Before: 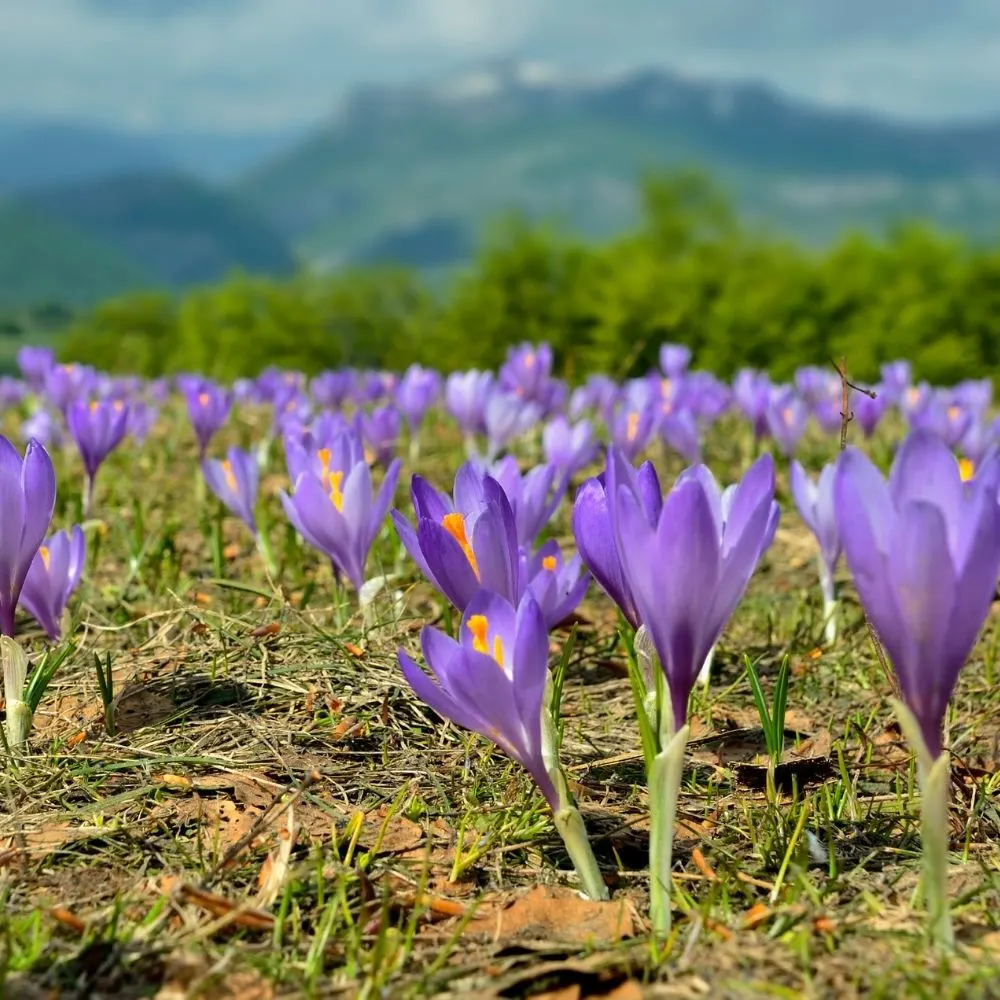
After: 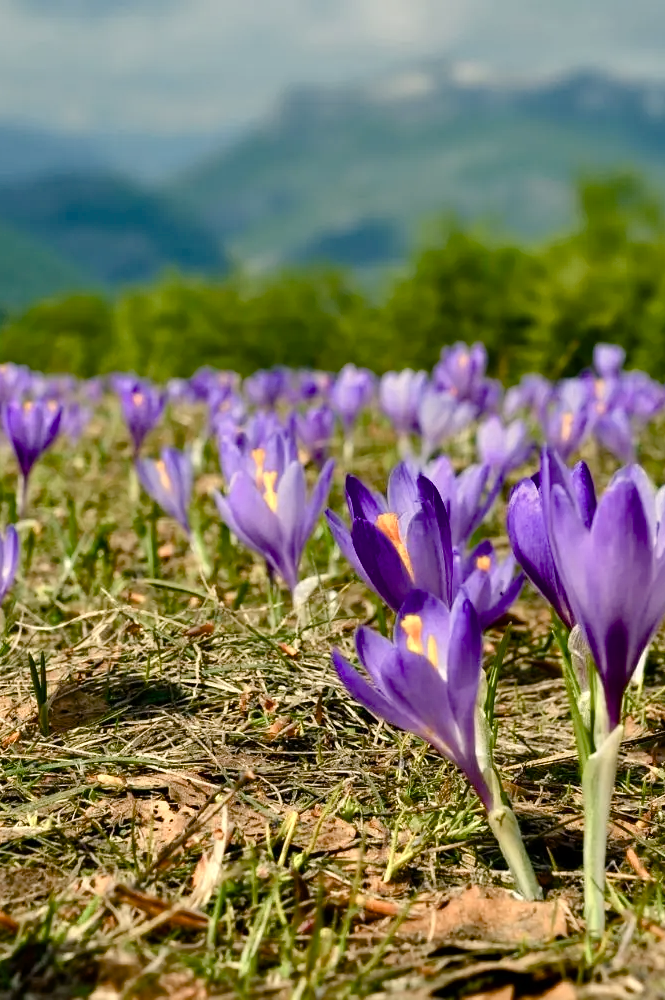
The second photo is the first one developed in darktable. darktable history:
crop and rotate: left 6.645%, right 26.808%
color balance rgb: highlights gain › chroma 2.991%, highlights gain › hue 60°, perceptual saturation grading › global saturation 20%, perceptual saturation grading › highlights -48.951%, perceptual saturation grading › shadows 25.481%, saturation formula JzAzBz (2021)
contrast brightness saturation: saturation -0.048
